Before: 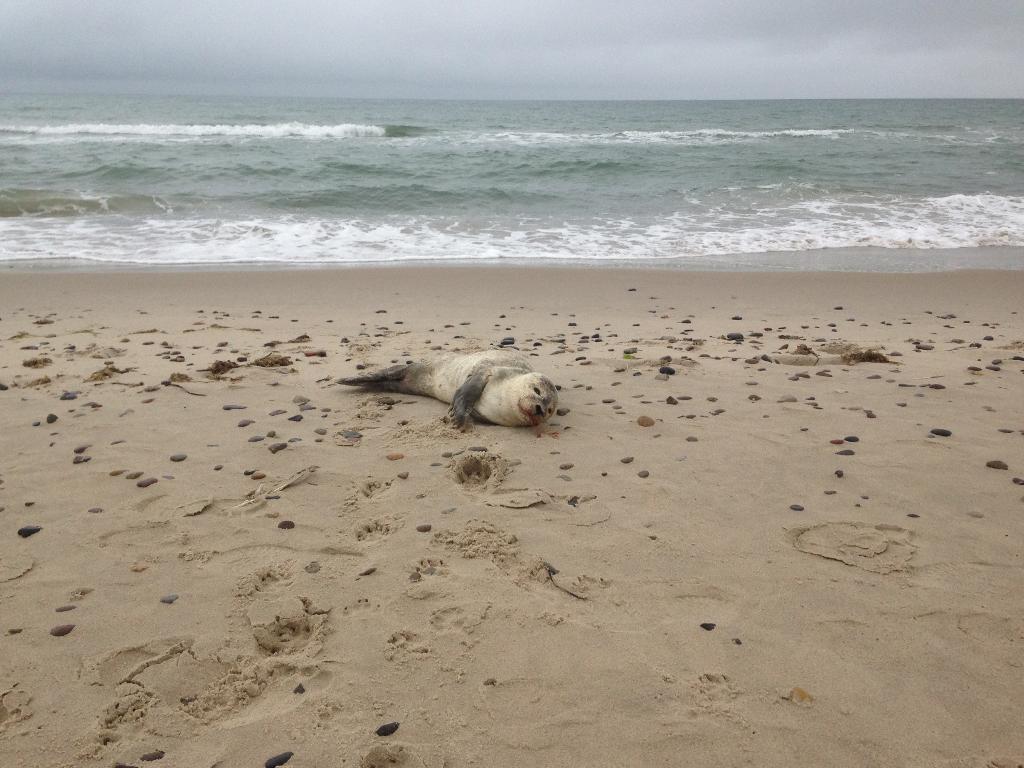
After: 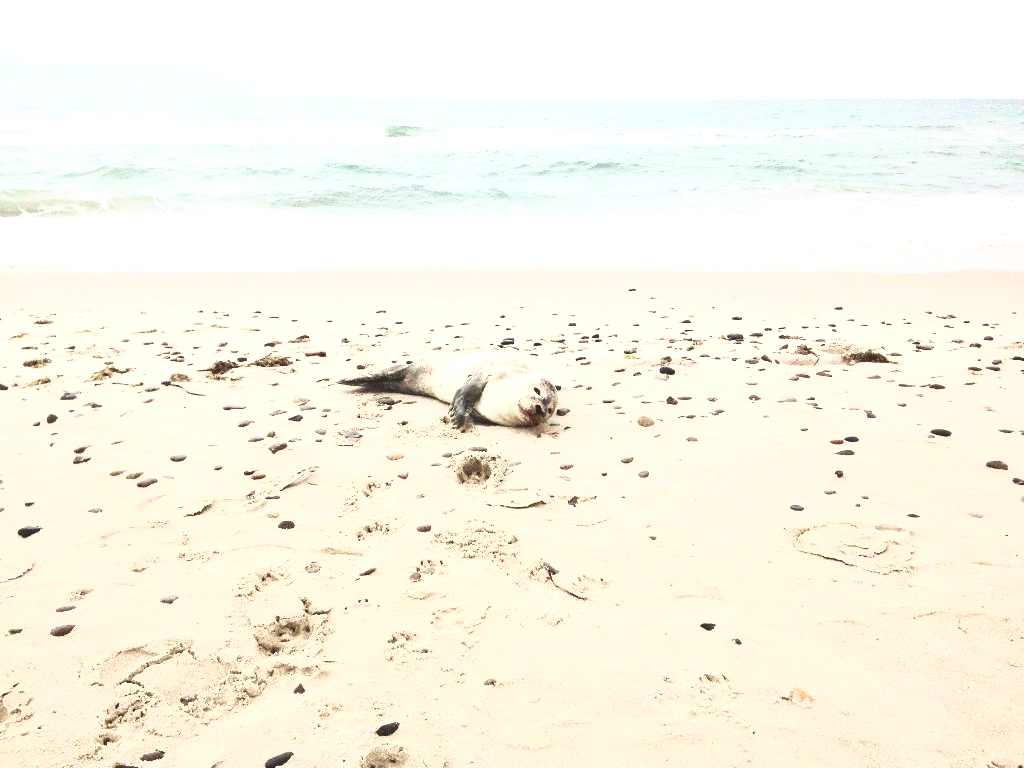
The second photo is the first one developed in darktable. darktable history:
contrast brightness saturation: contrast 0.067, brightness -0.147, saturation 0.116
velvia: strength 26.93%
color correction: highlights b* -0.022, saturation 0.52
base curve: curves: ch0 [(0, 0.036) (0.007, 0.037) (0.604, 0.887) (1, 1)]
exposure: black level correction 0, exposure 1.493 EV, compensate highlight preservation false
